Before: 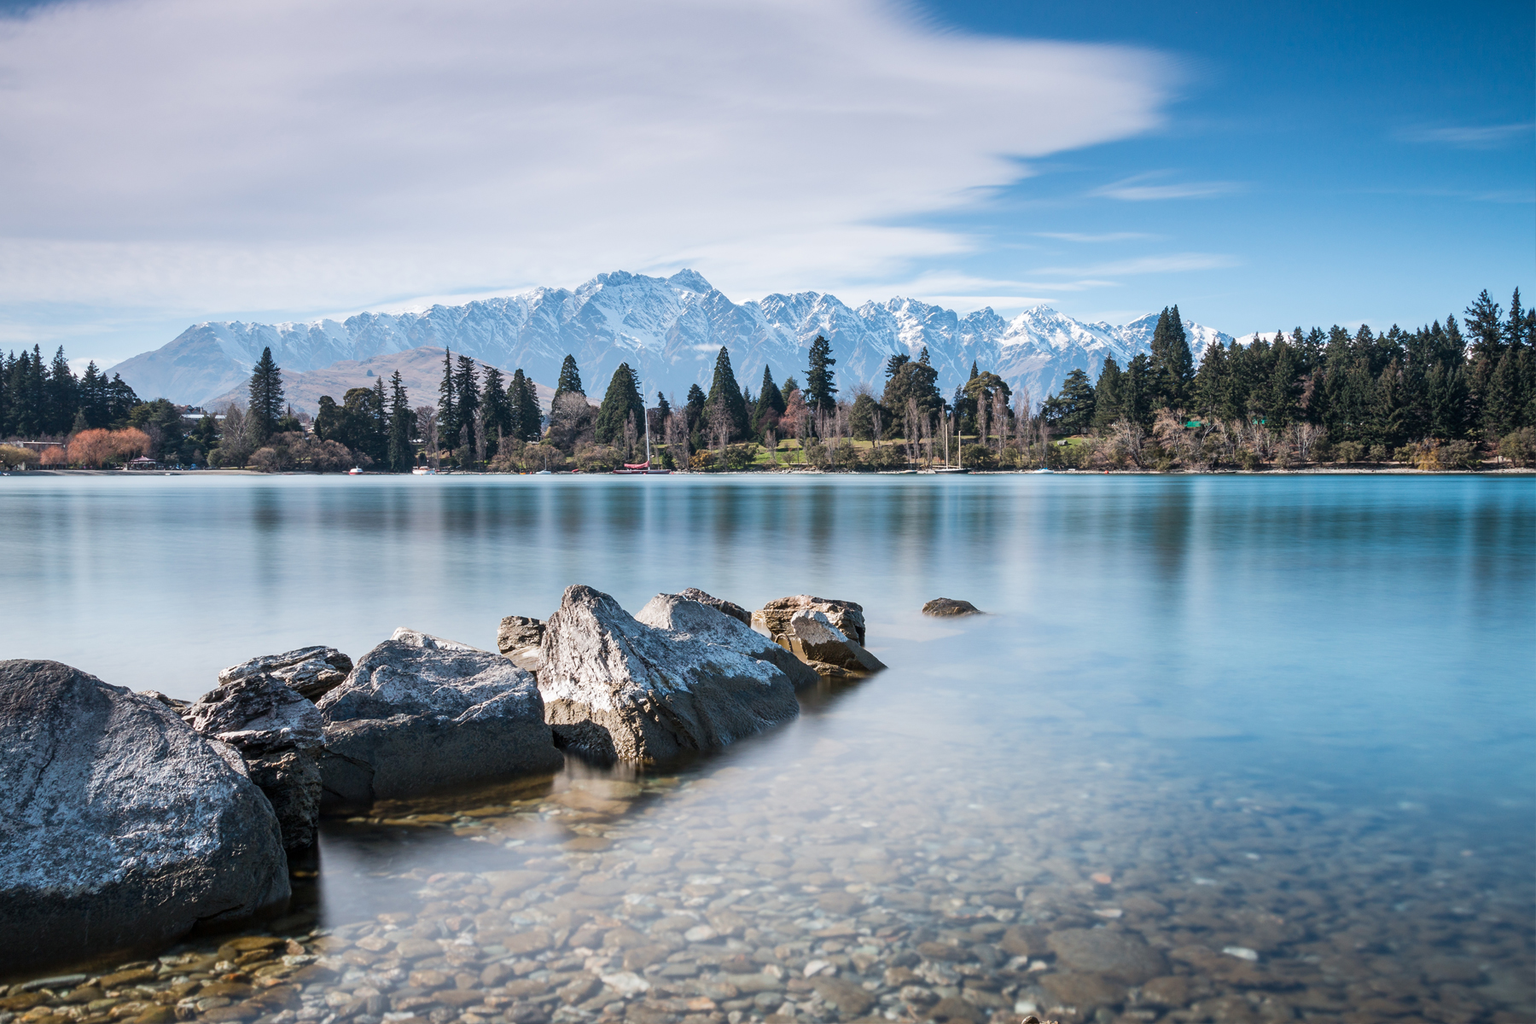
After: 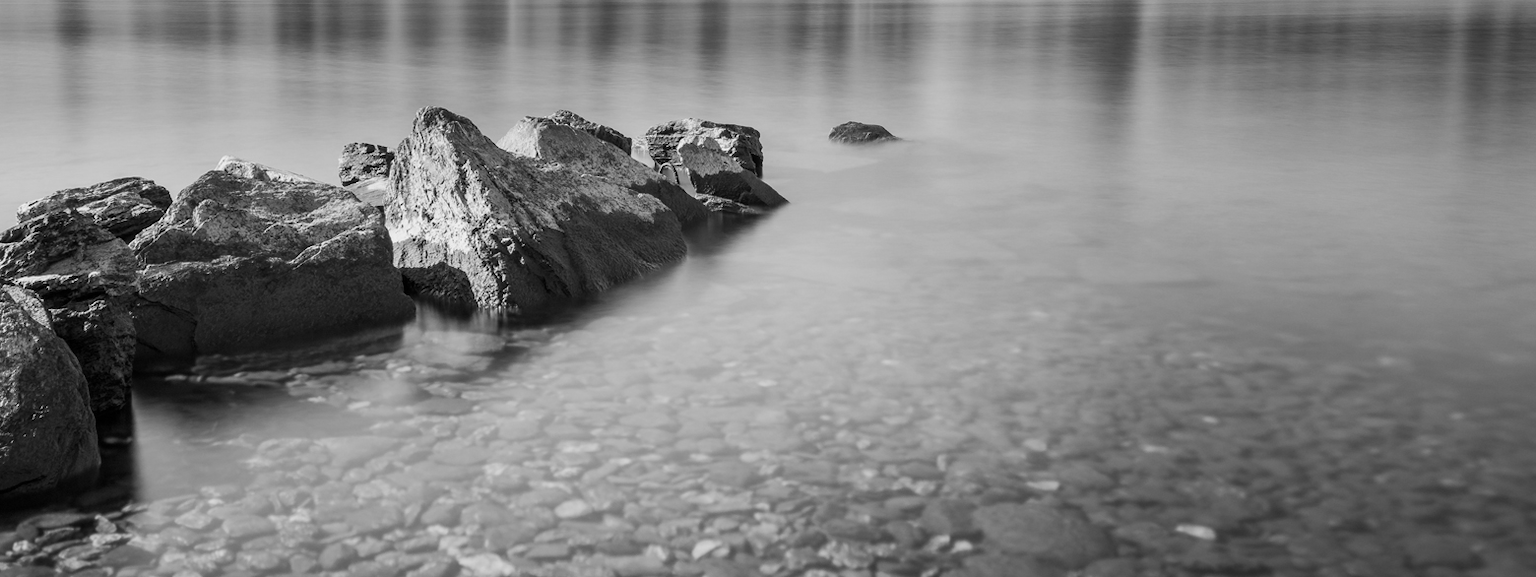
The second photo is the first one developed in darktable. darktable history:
crop and rotate: left 13.306%, top 48.129%, bottom 2.928%
monochrome: a -71.75, b 75.82
